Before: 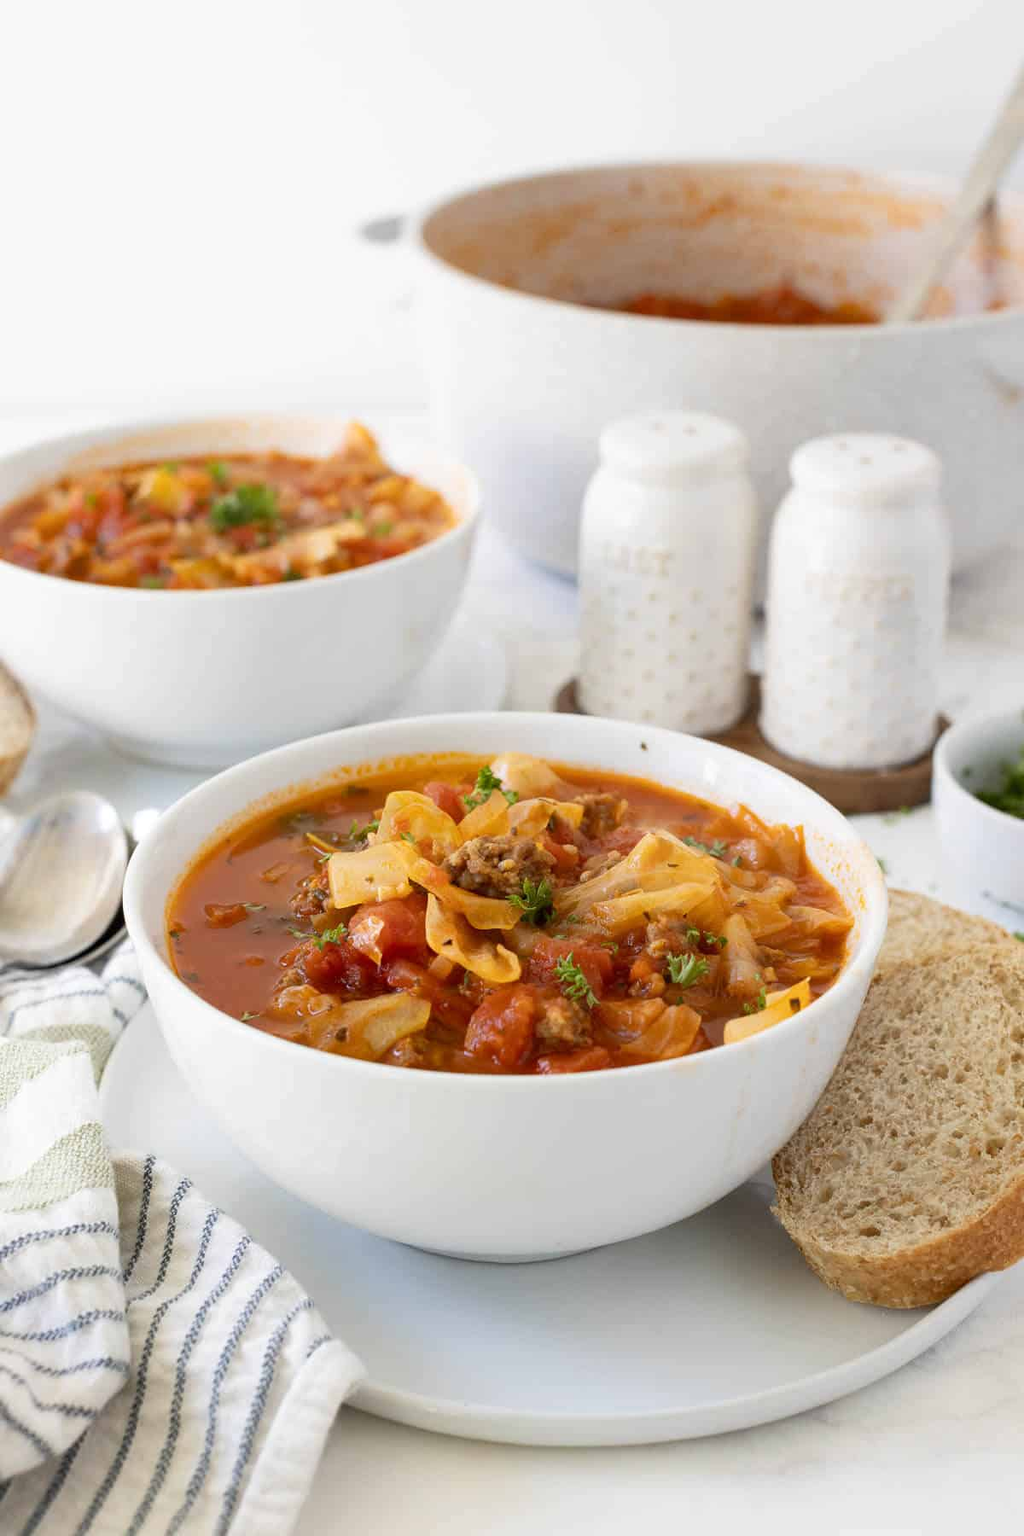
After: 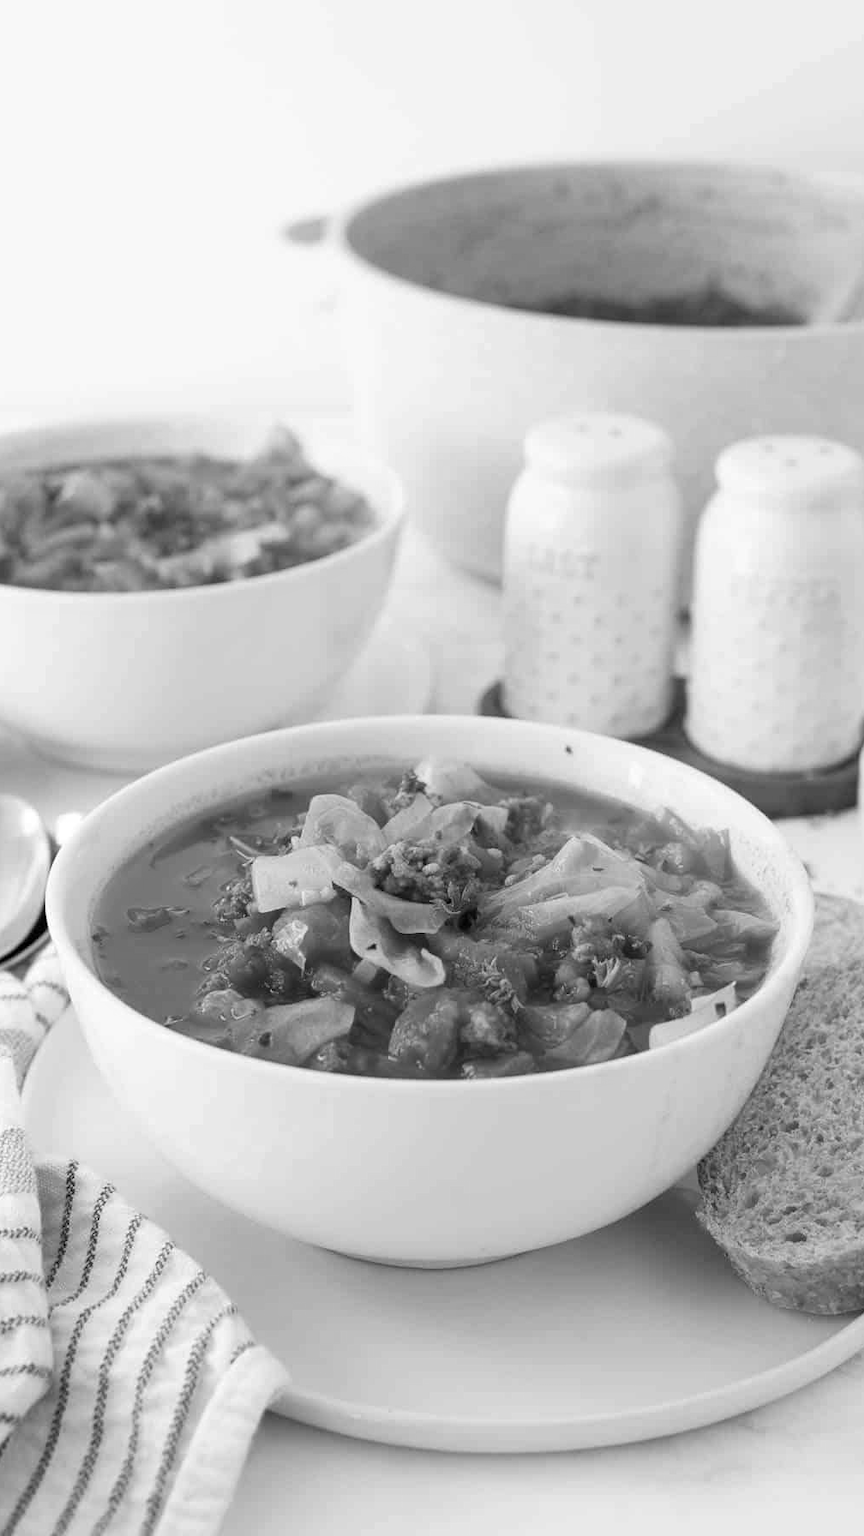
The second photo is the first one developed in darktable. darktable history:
crop: left 7.598%, right 7.873%
monochrome: on, module defaults
